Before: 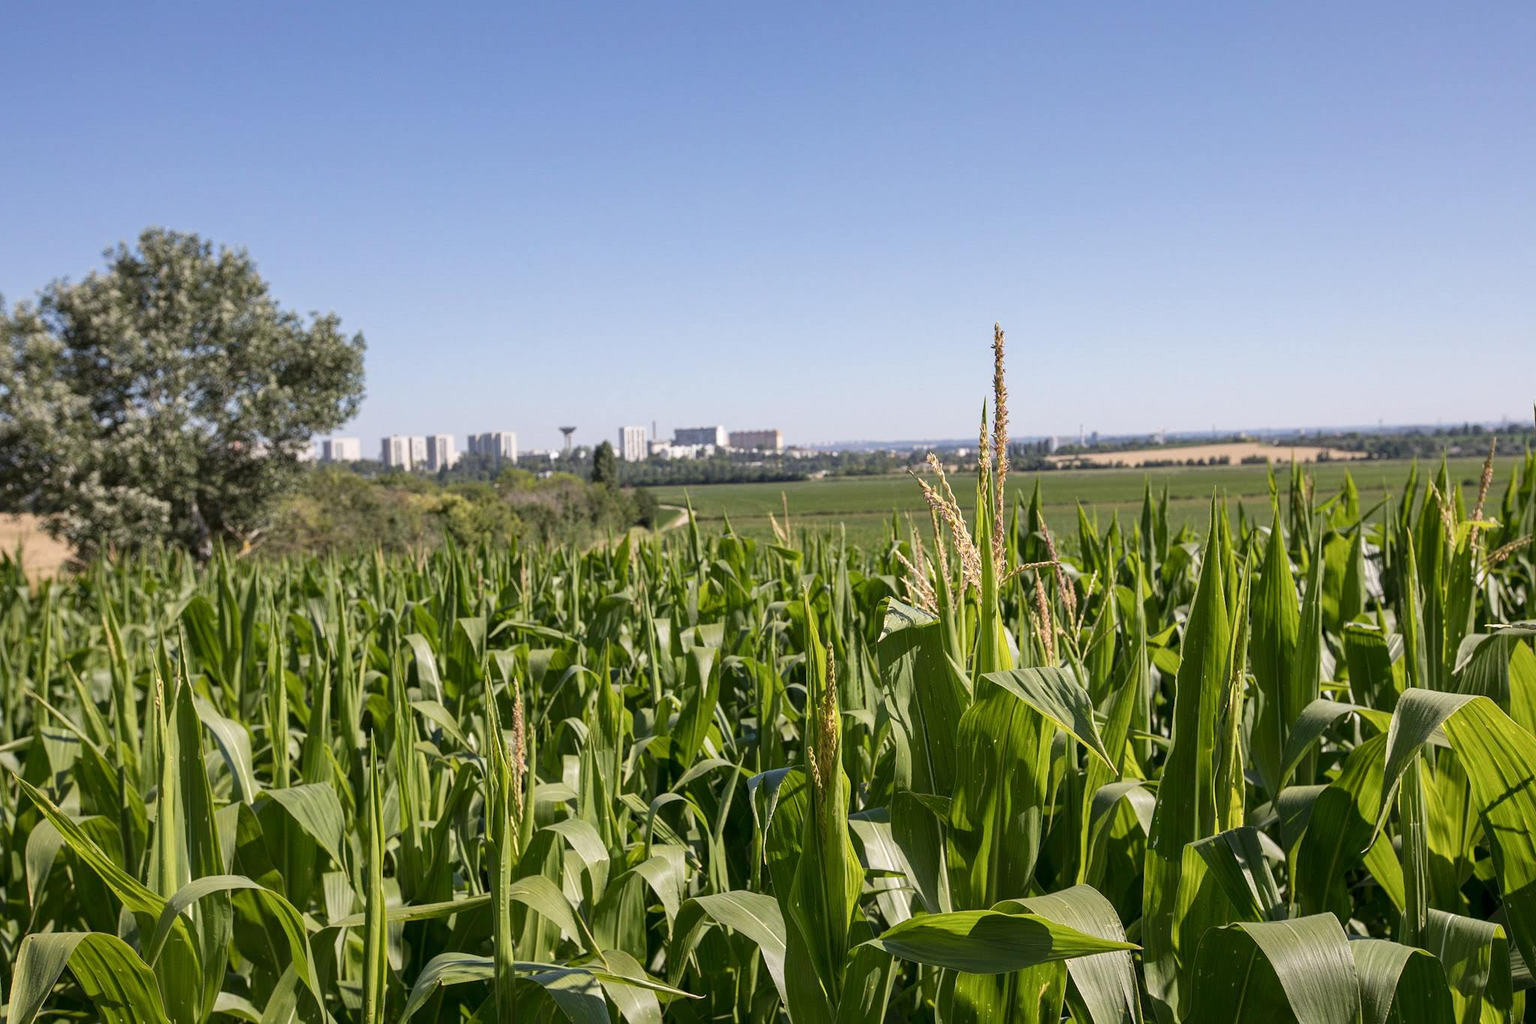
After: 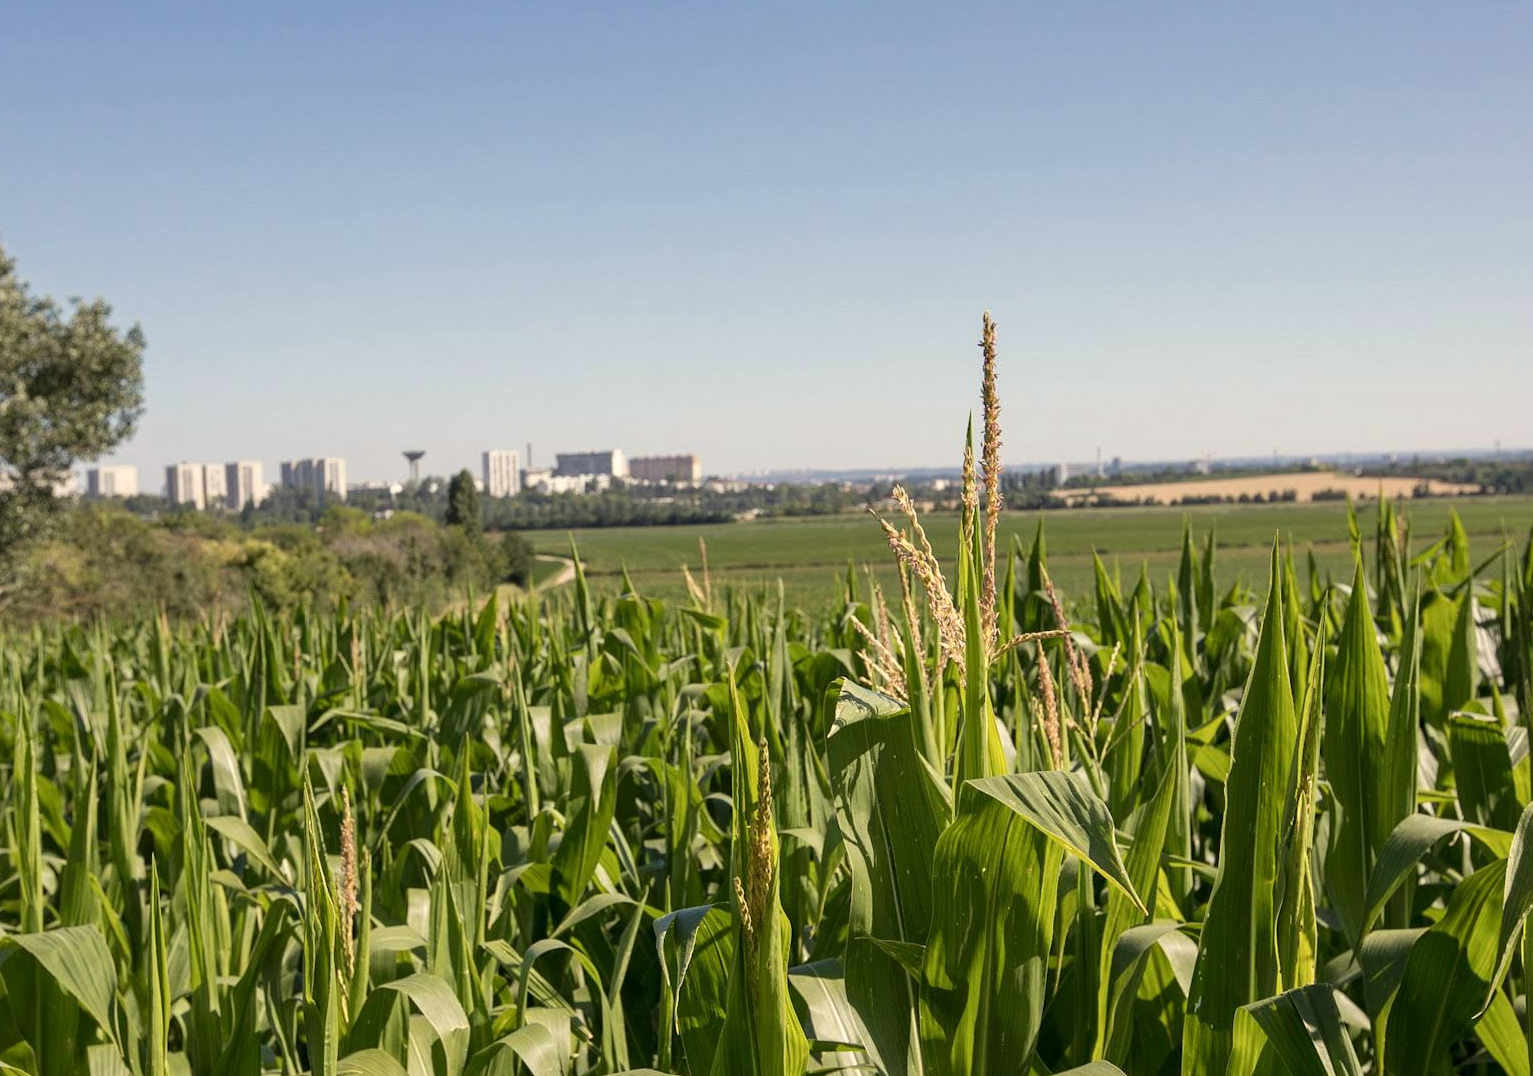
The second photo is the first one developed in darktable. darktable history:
crop: left 16.768%, top 8.653%, right 8.362%, bottom 12.485%
white balance: red 1.029, blue 0.92
